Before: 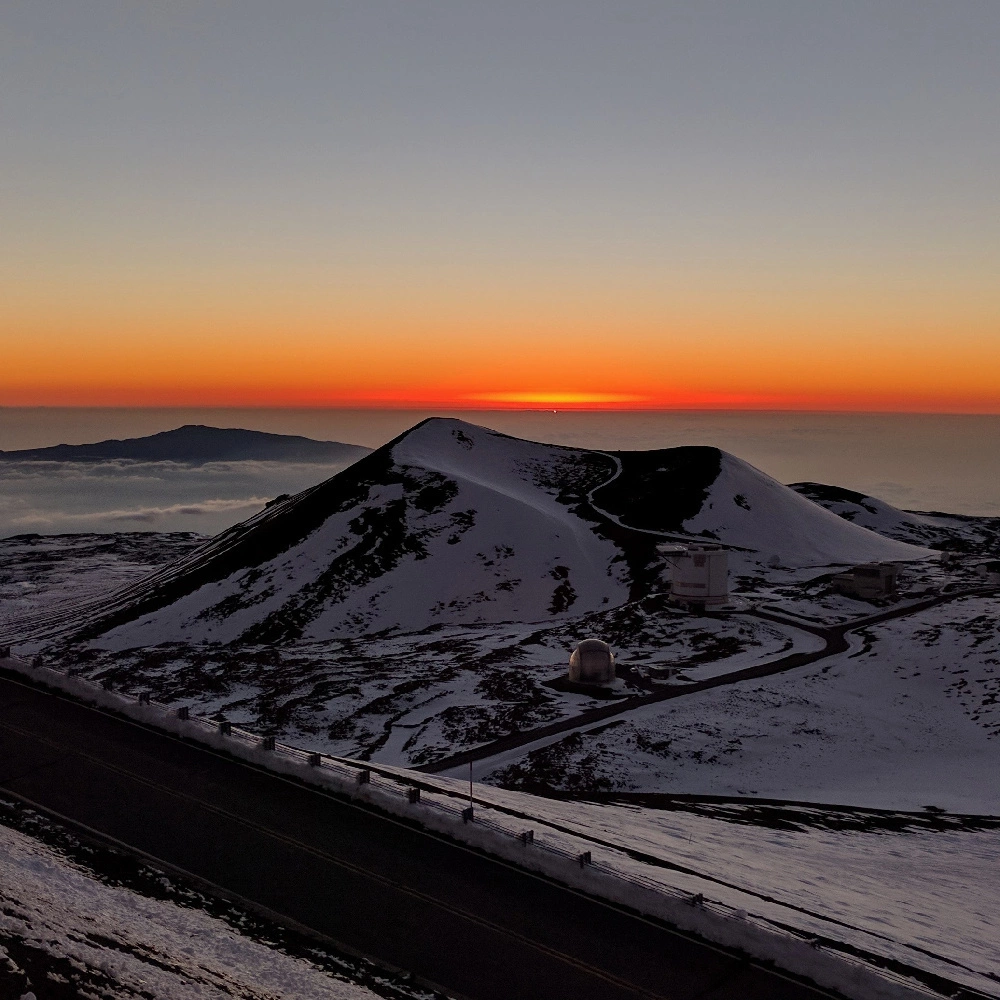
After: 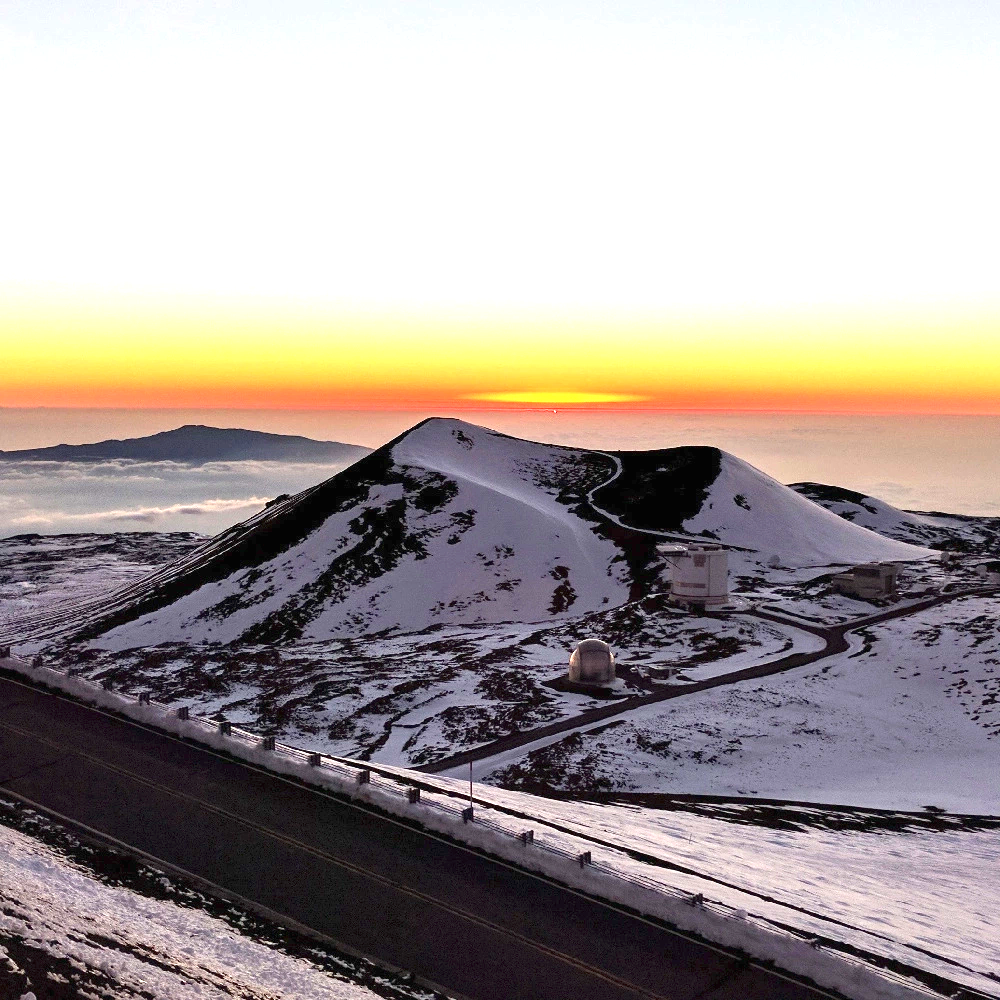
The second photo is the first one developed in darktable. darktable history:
exposure: black level correction 0, exposure 2.119 EV, compensate exposure bias true, compensate highlight preservation false
